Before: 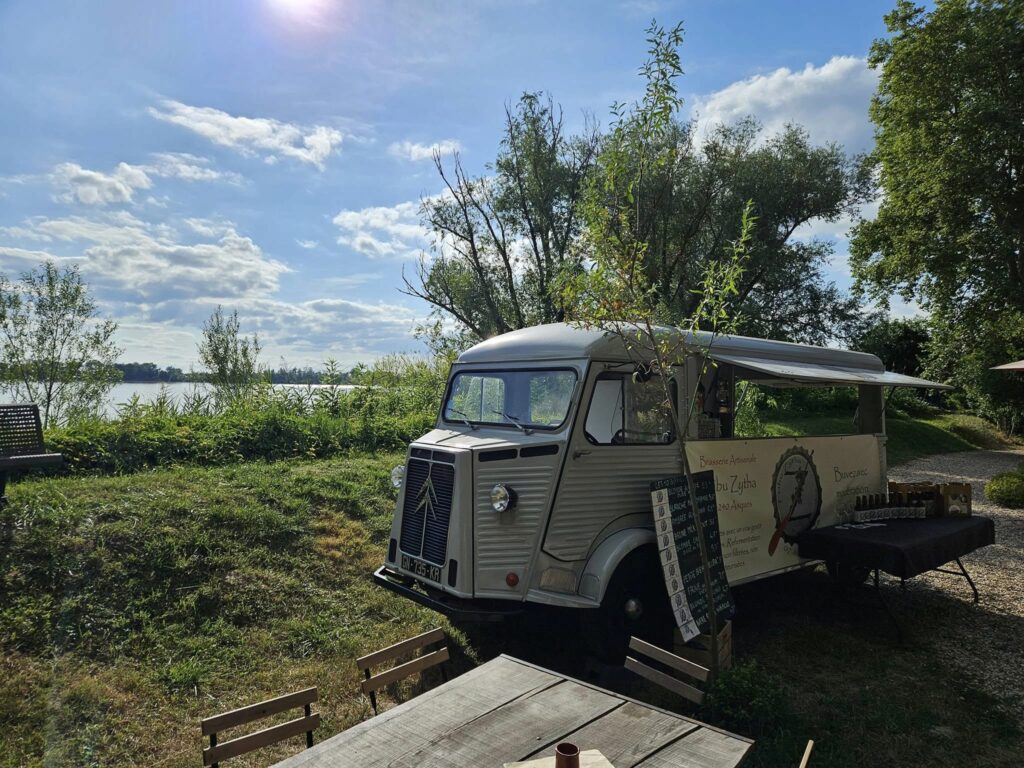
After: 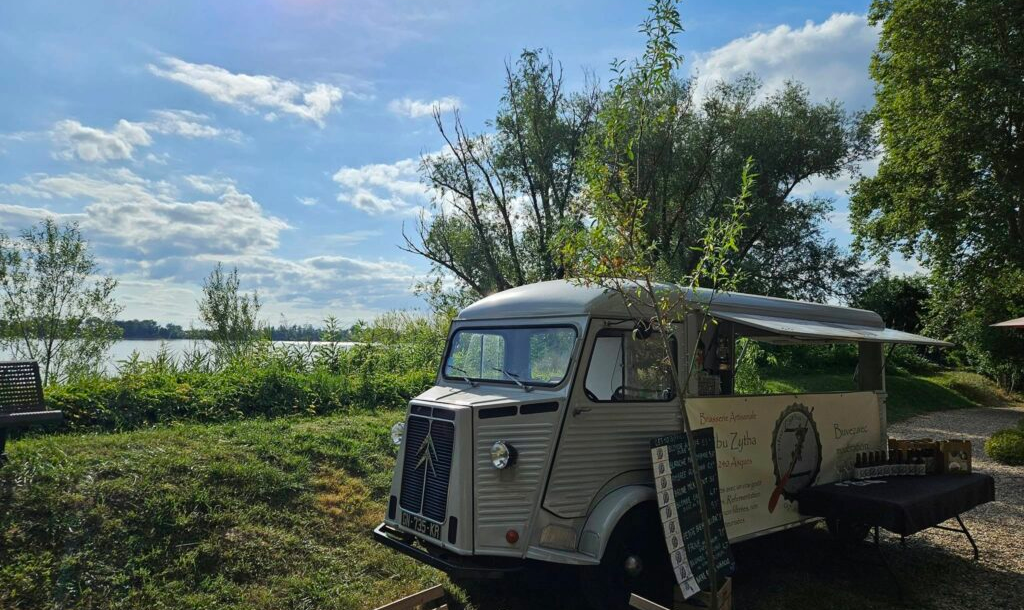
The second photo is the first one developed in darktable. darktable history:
crop and rotate: top 5.667%, bottom 14.846%
tone equalizer: edges refinement/feathering 500, mask exposure compensation -1.57 EV, preserve details guided filter
